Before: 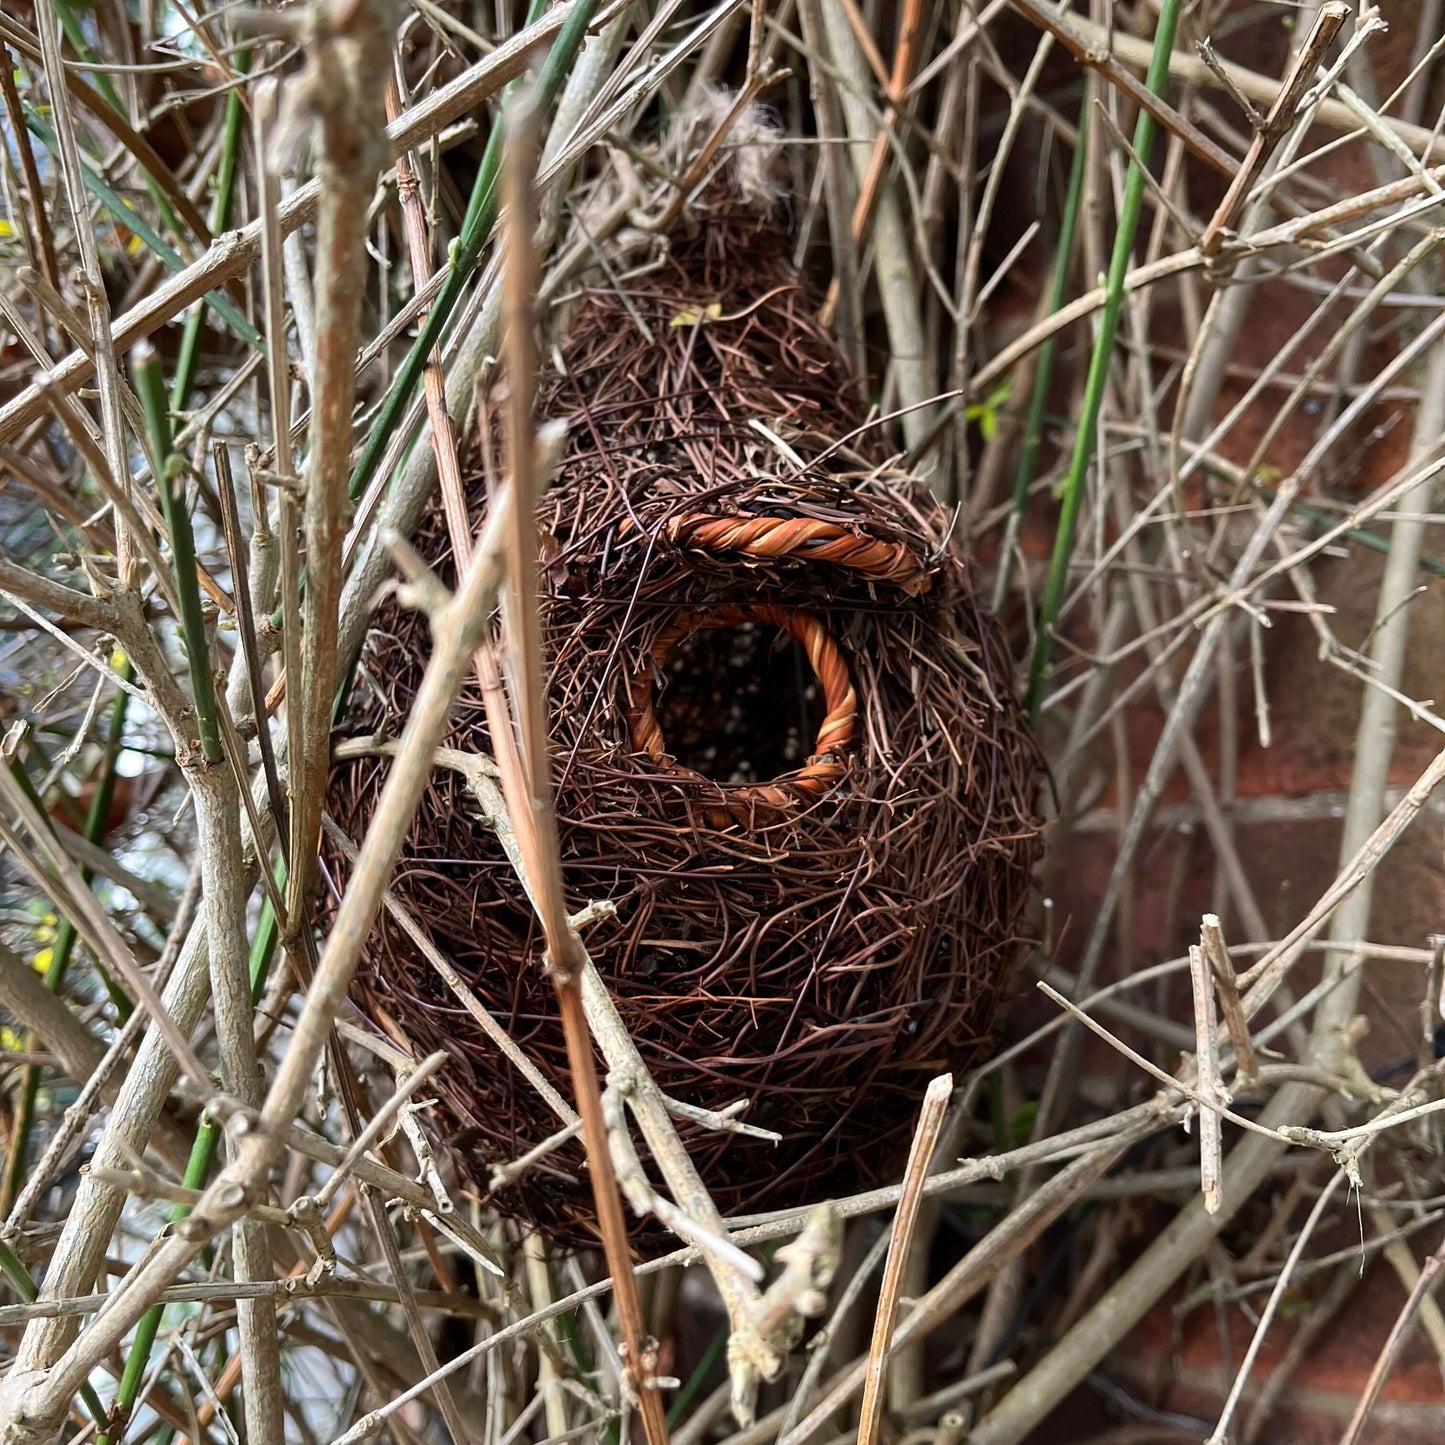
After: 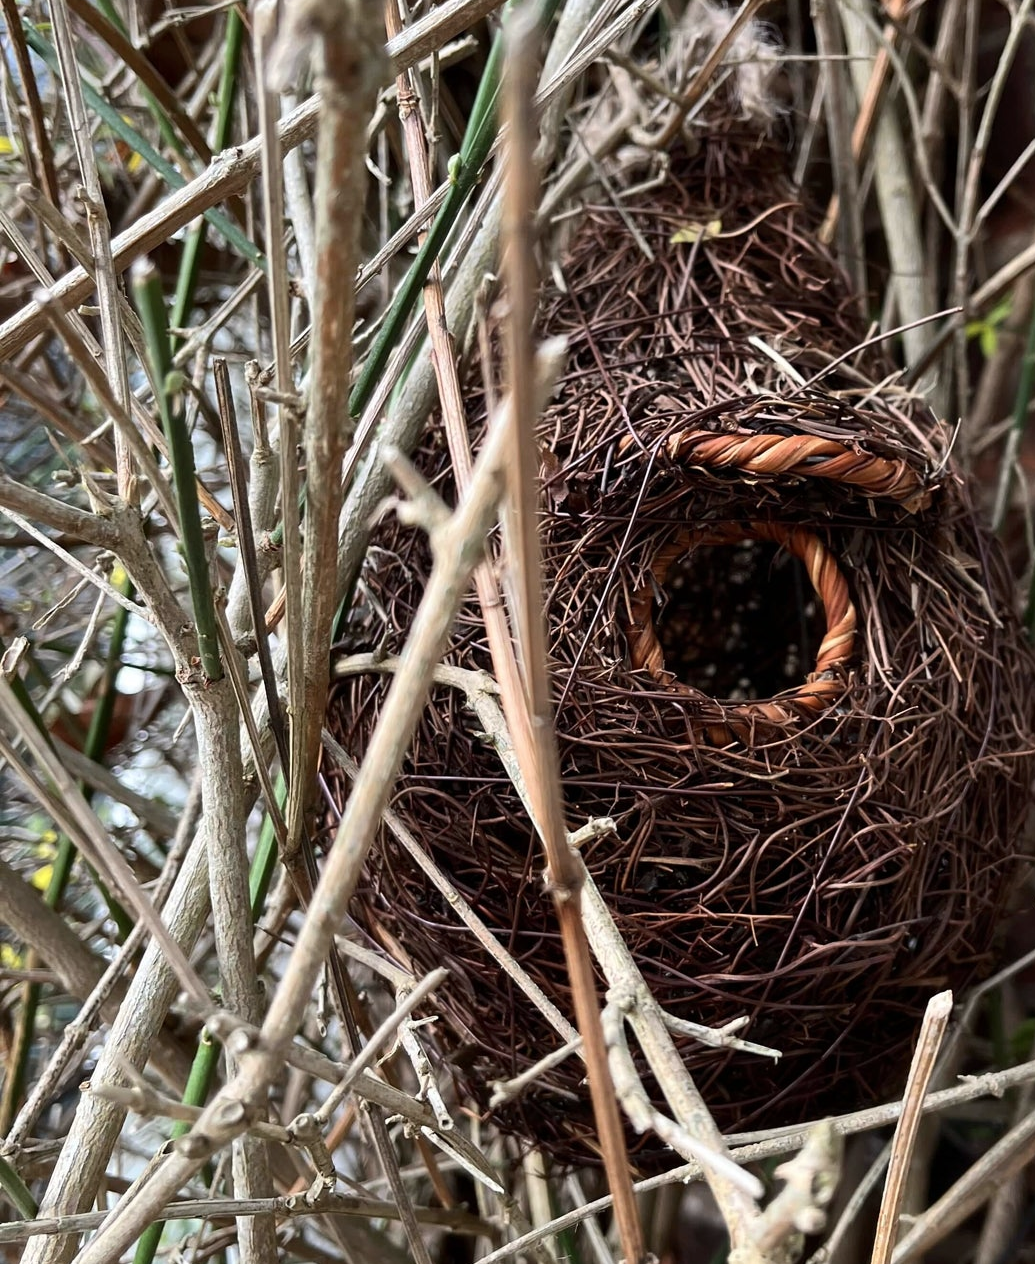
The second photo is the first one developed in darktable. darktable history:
contrast brightness saturation: contrast 0.11, saturation -0.17
crop: top 5.803%, right 27.864%, bottom 5.804%
